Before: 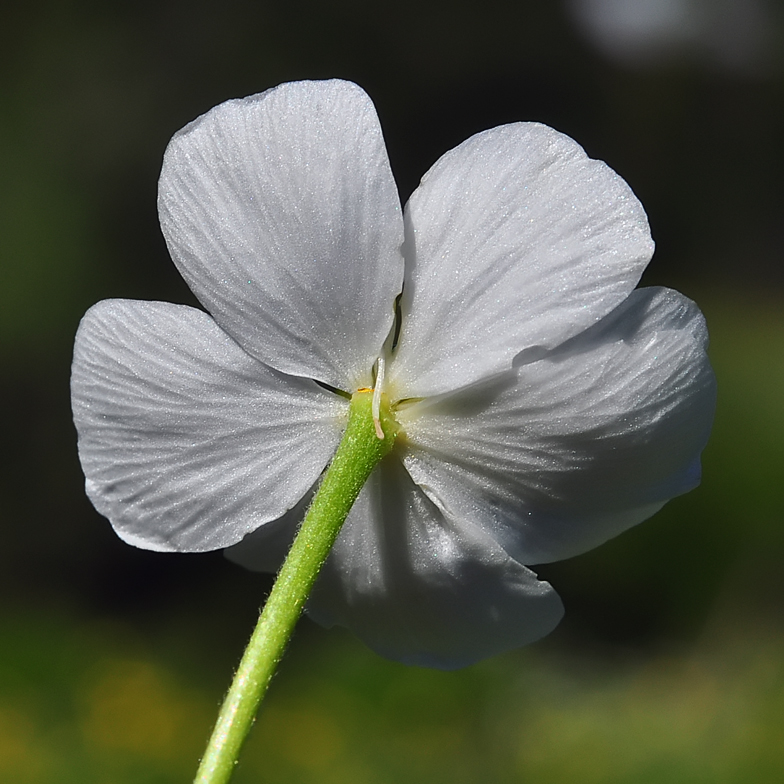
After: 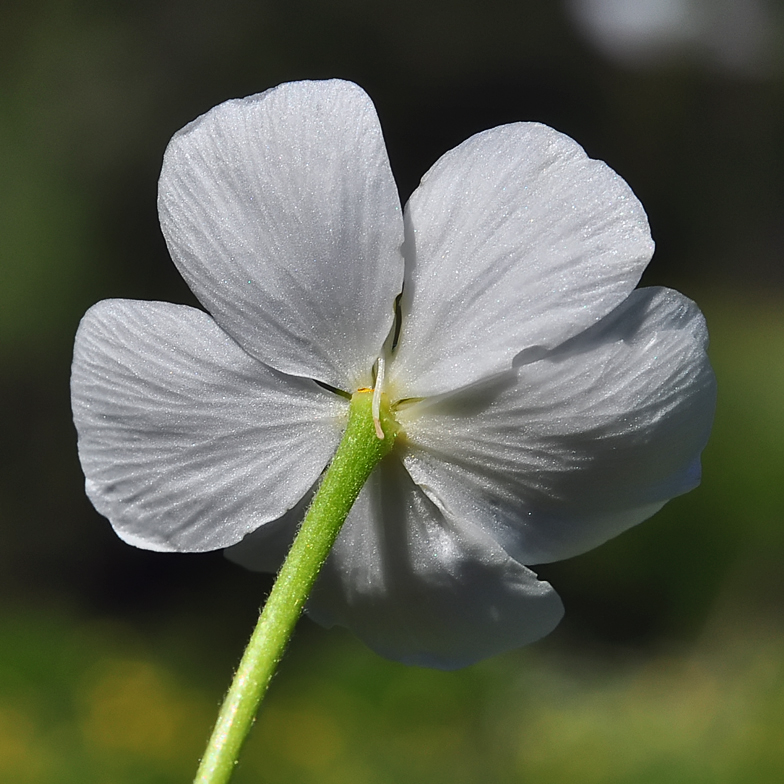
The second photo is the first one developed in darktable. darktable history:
shadows and highlights: shadows 52.12, highlights -28.63, soften with gaussian
